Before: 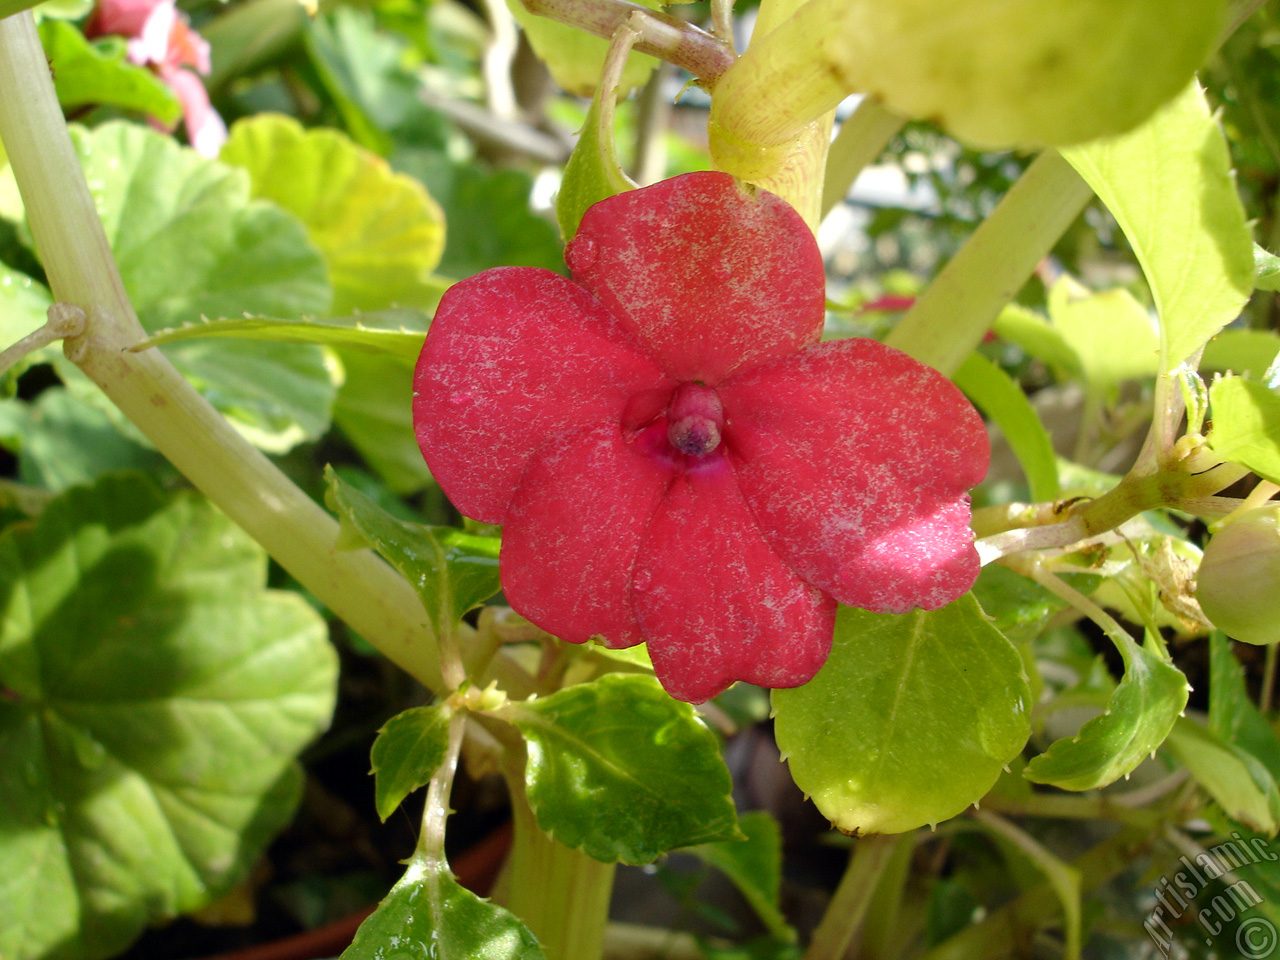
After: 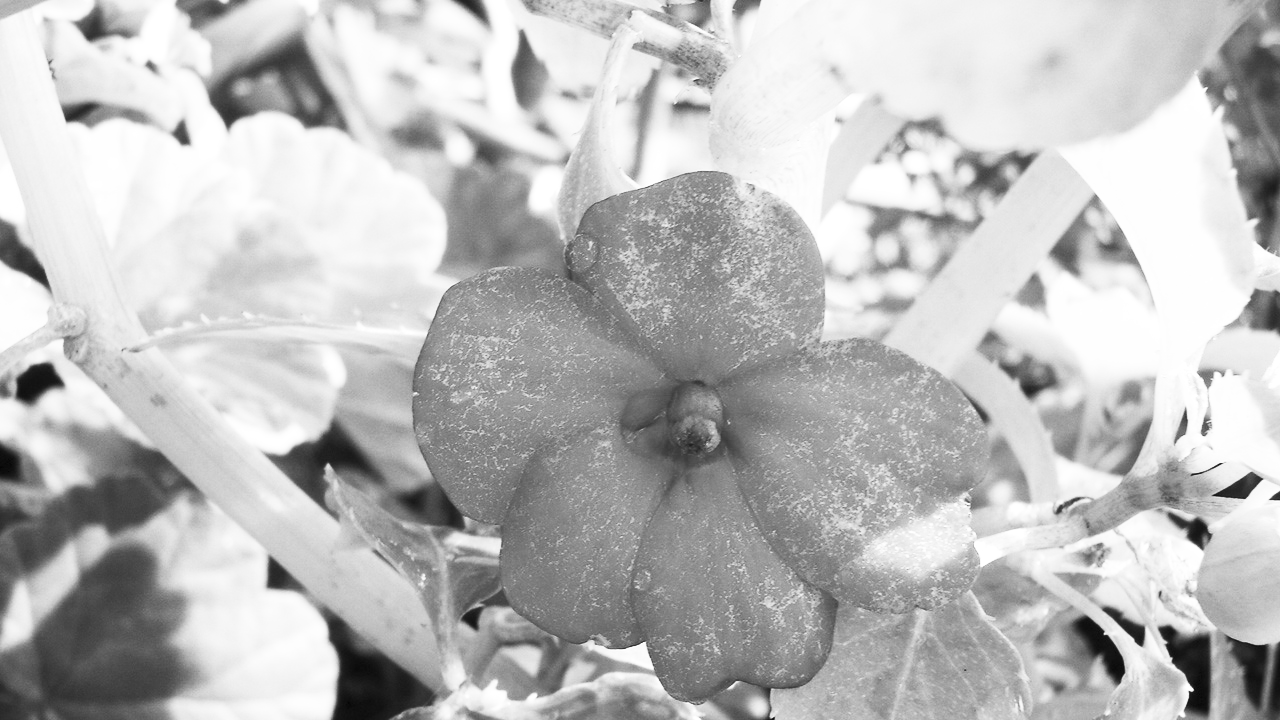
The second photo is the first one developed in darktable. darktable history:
crop: bottom 24.967%
contrast brightness saturation: contrast 0.53, brightness 0.47, saturation -1
